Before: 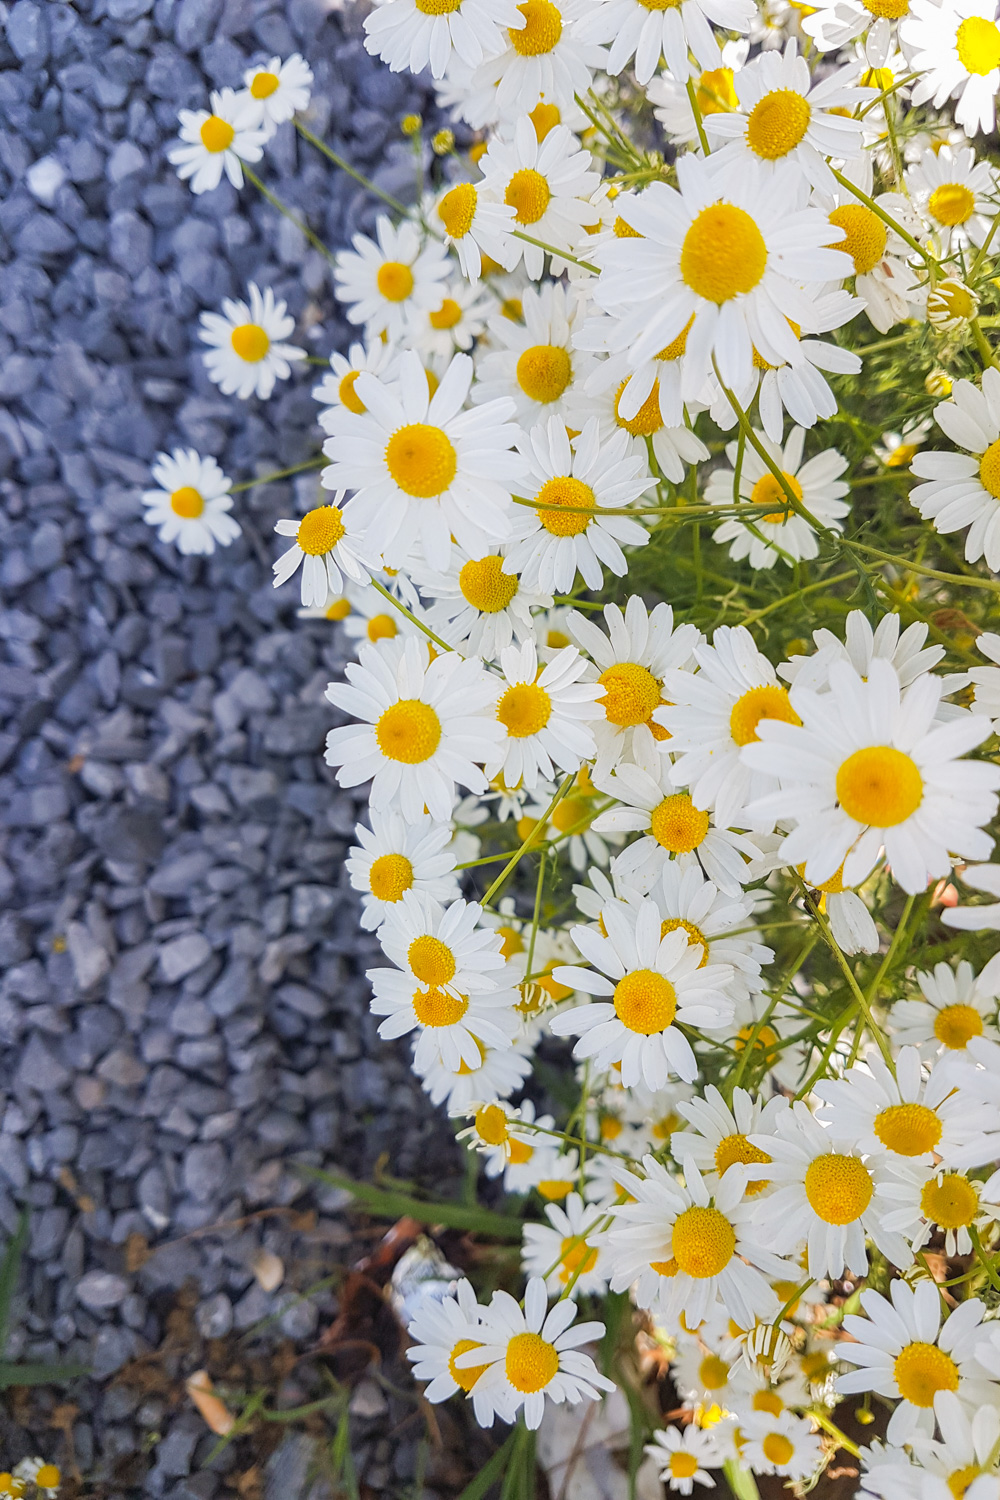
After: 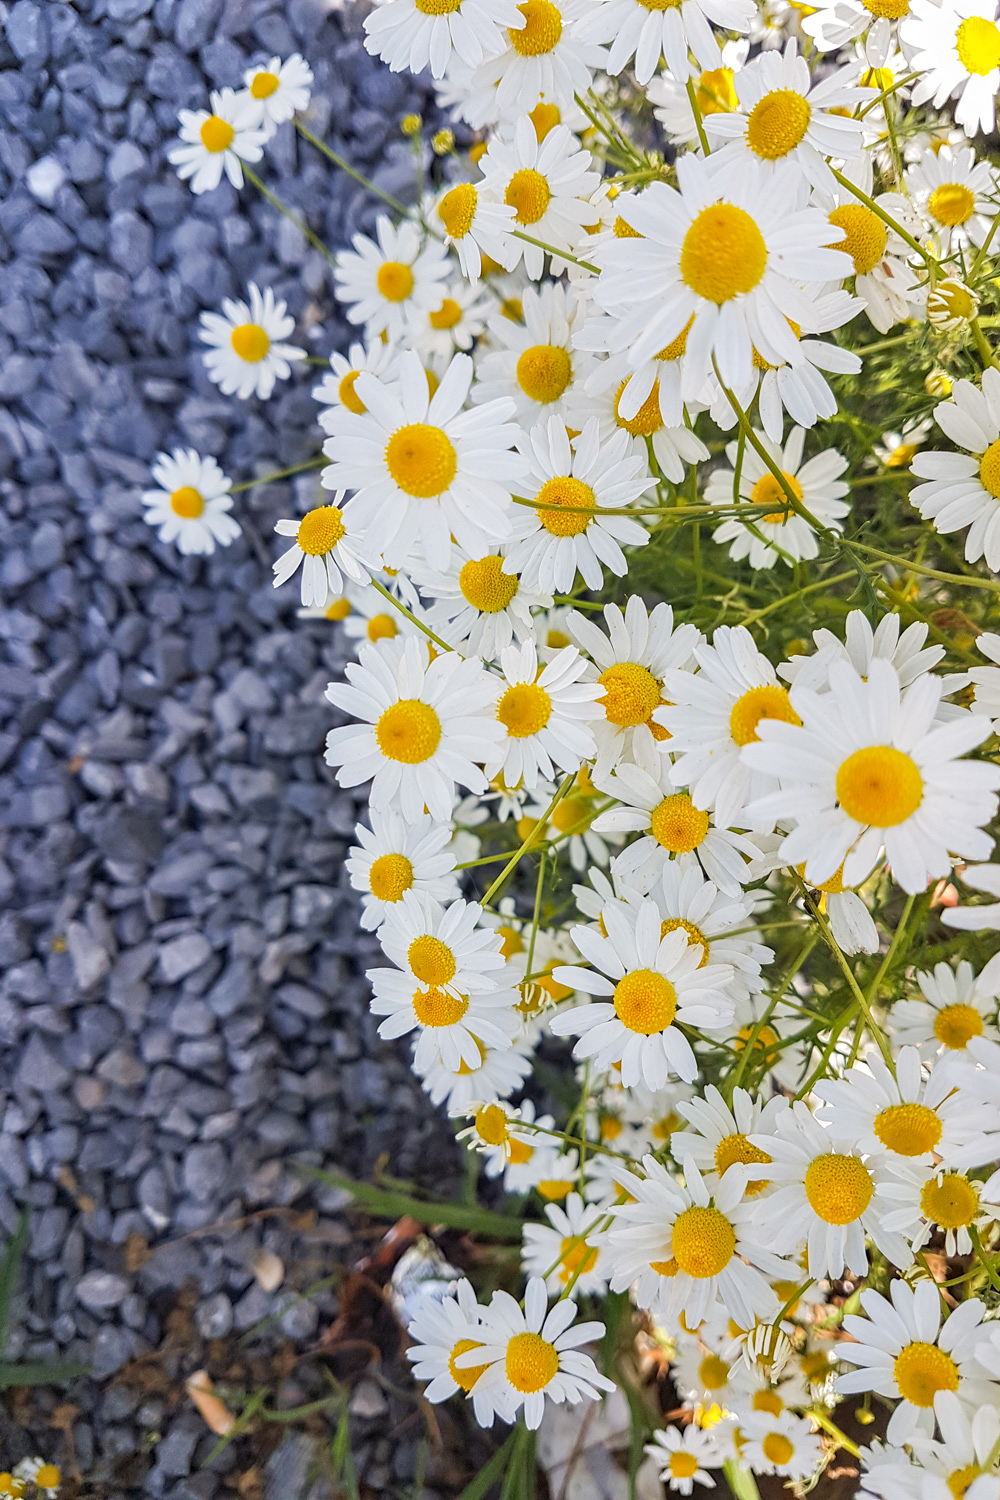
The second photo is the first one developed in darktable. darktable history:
contrast equalizer: y [[0.5, 0.501, 0.532, 0.538, 0.54, 0.541], [0.5 ×6], [0.5 ×6], [0 ×6], [0 ×6]]
